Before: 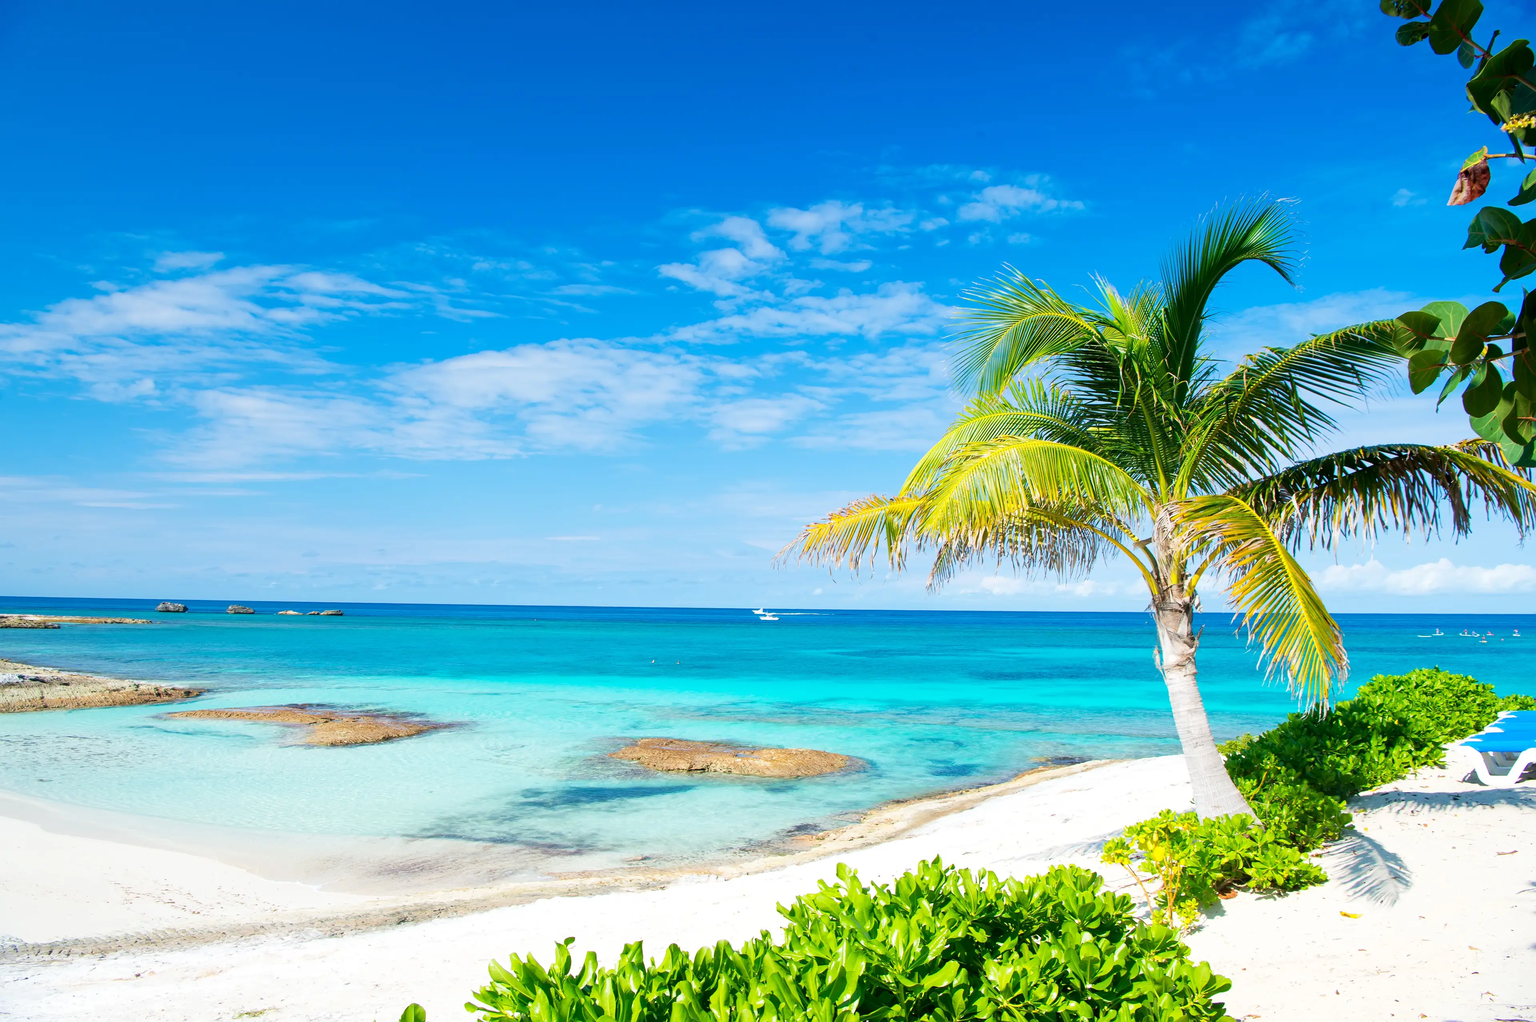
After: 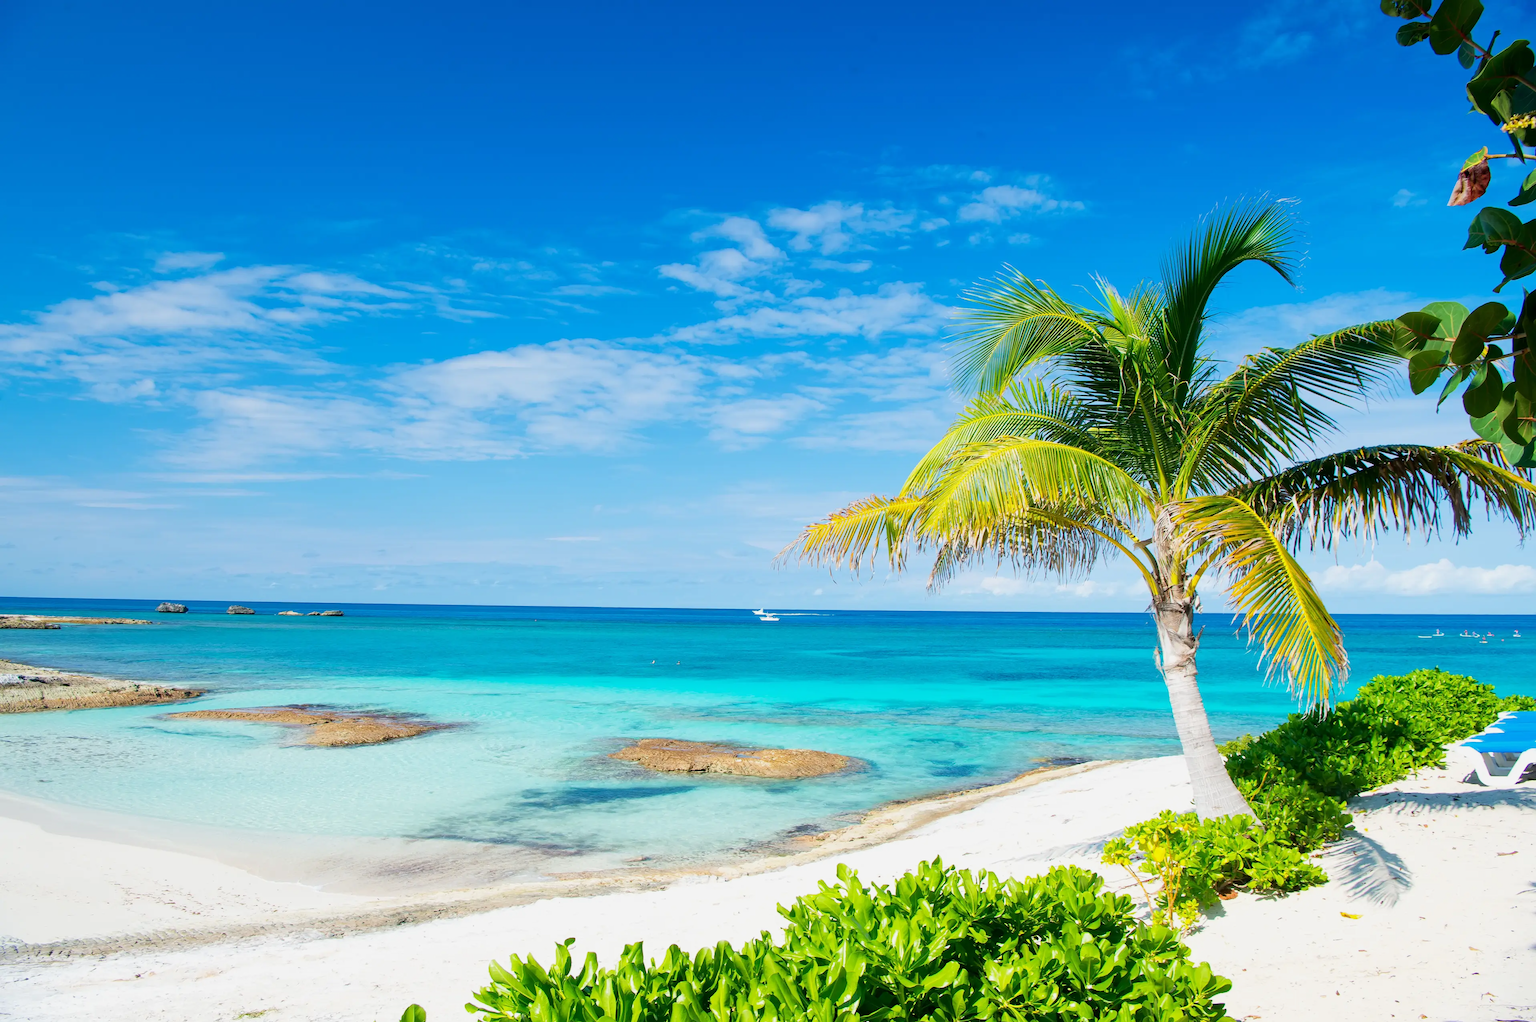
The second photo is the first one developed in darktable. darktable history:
exposure: exposure -0.153 EV, compensate highlight preservation false
